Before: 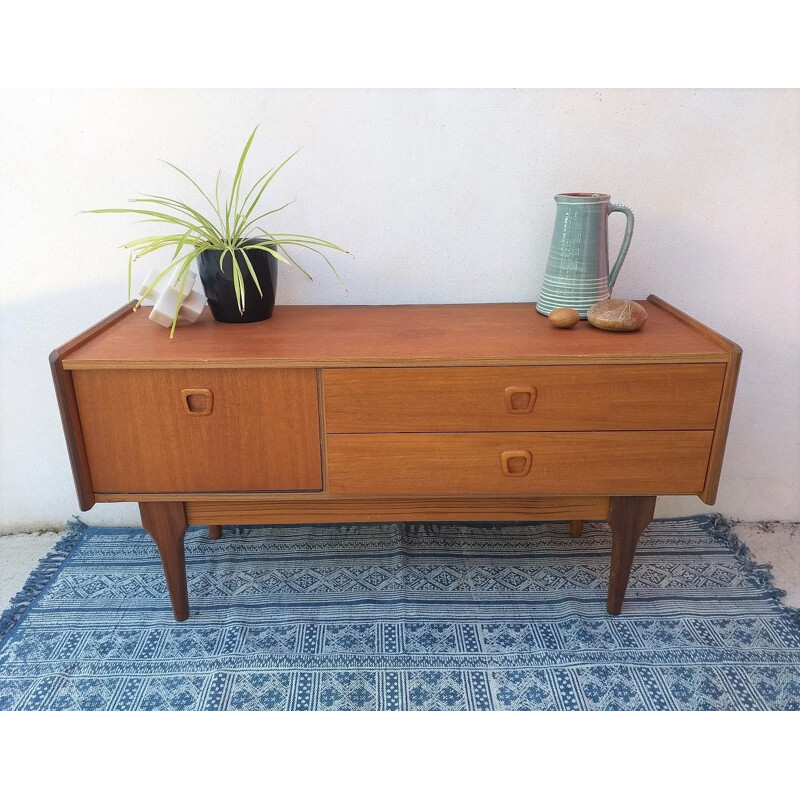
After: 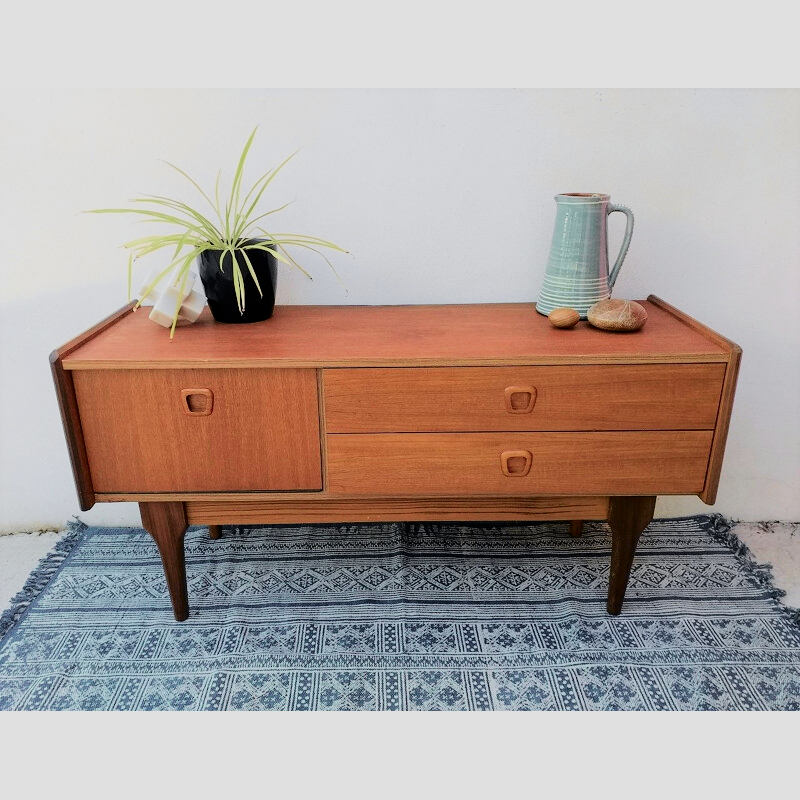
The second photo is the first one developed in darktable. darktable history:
filmic rgb: black relative exposure -5 EV, hardness 2.88, contrast 1.1
tone curve: curves: ch0 [(0.003, 0) (0.066, 0.031) (0.16, 0.089) (0.269, 0.218) (0.395, 0.408) (0.517, 0.56) (0.684, 0.734) (0.791, 0.814) (1, 1)]; ch1 [(0, 0) (0.164, 0.115) (0.337, 0.332) (0.39, 0.398) (0.464, 0.461) (0.501, 0.5) (0.507, 0.5) (0.534, 0.532) (0.577, 0.59) (0.652, 0.681) (0.733, 0.764) (0.819, 0.823) (1, 1)]; ch2 [(0, 0) (0.337, 0.382) (0.464, 0.476) (0.501, 0.5) (0.527, 0.54) (0.551, 0.565) (0.628, 0.632) (0.689, 0.686) (1, 1)], color space Lab, independent channels, preserve colors none
